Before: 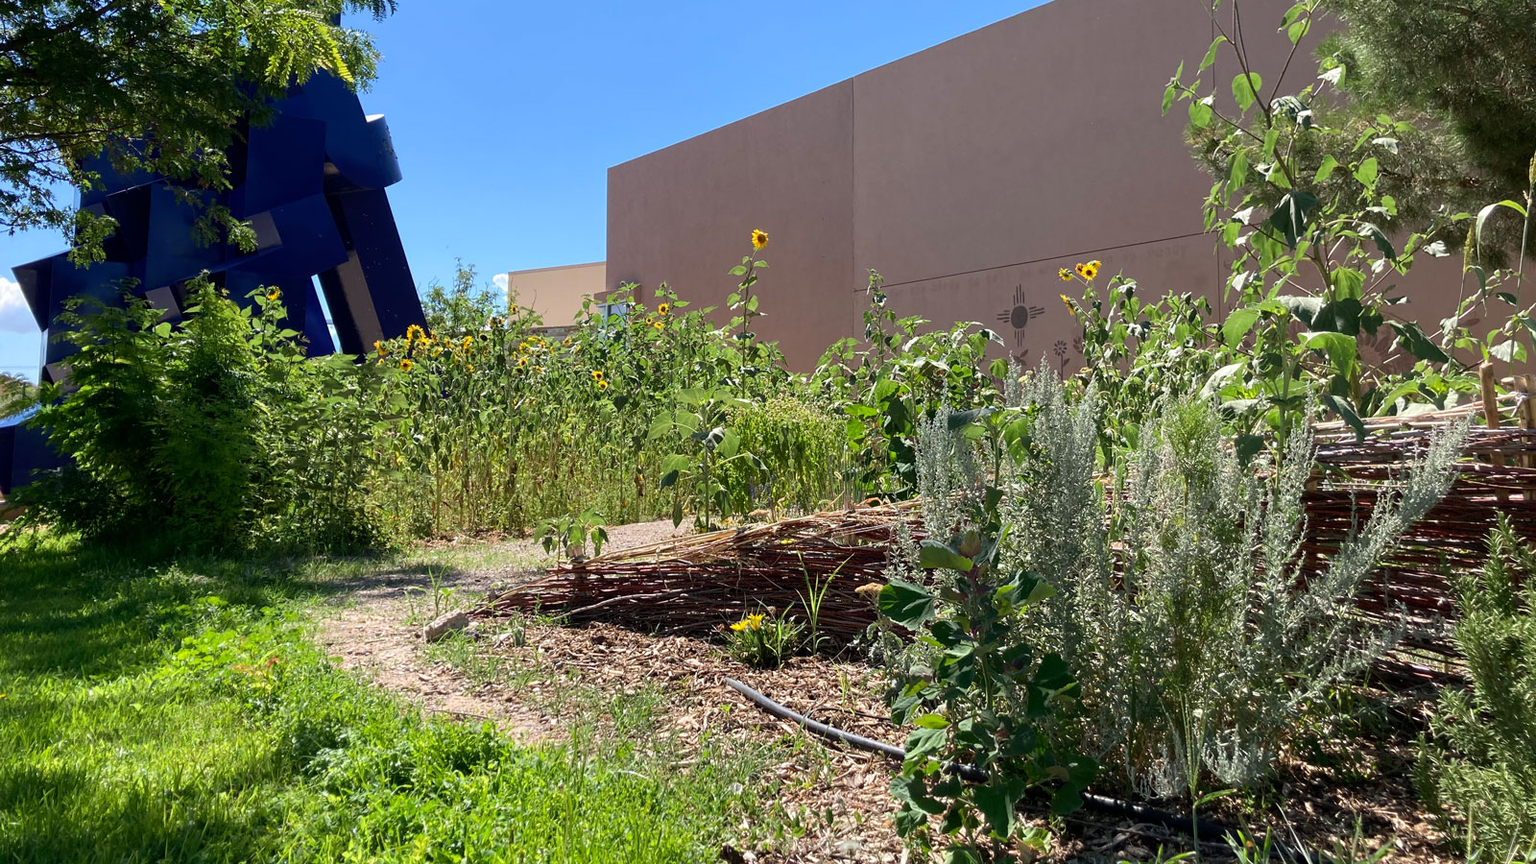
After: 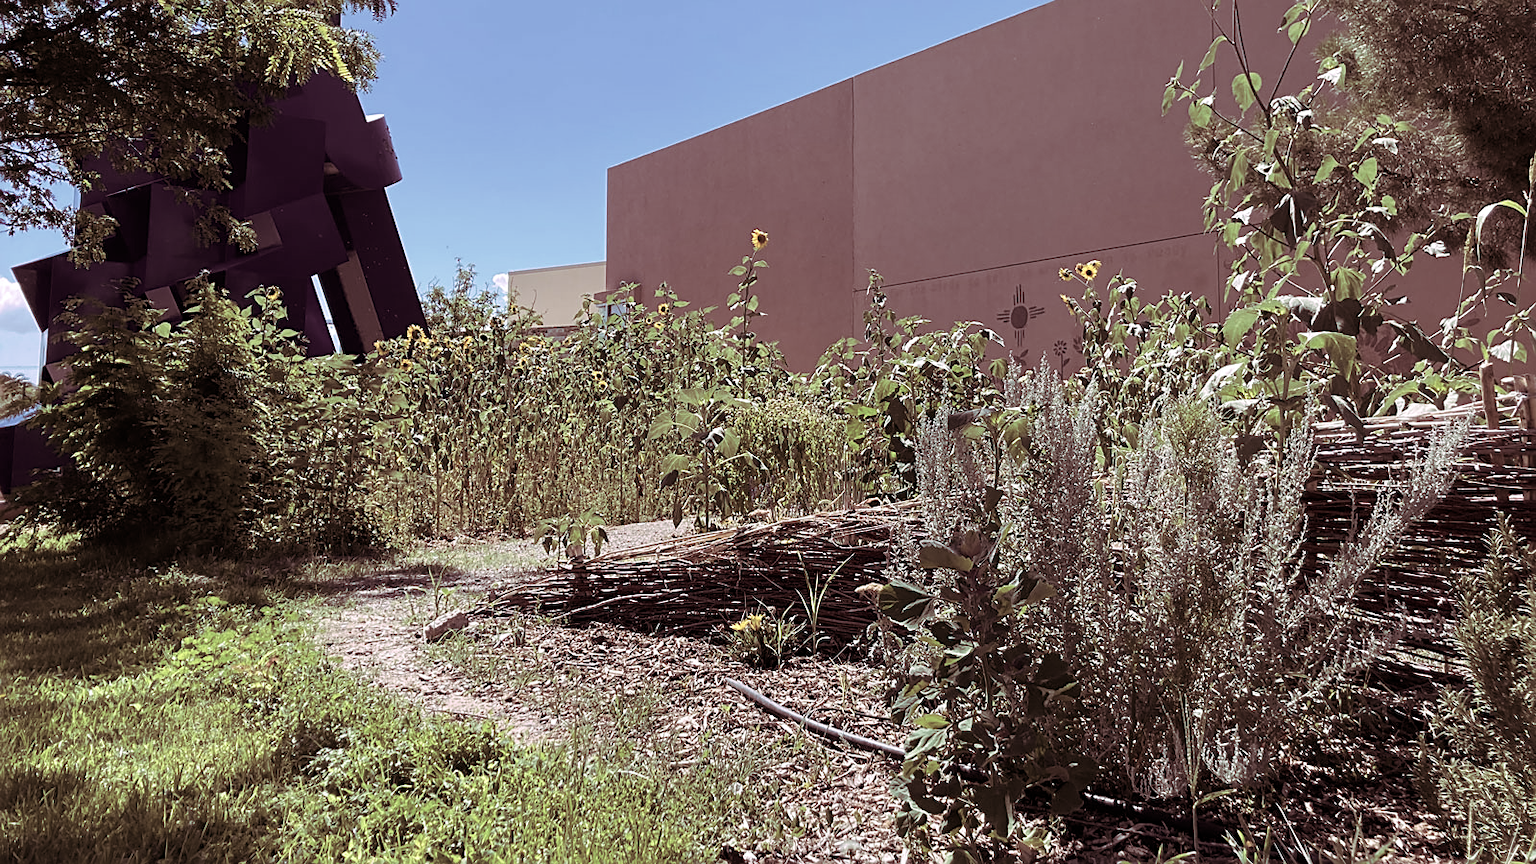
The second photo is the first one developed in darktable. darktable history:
sharpen: on, module defaults
split-toning: highlights › hue 298.8°, highlights › saturation 0.73, compress 41.76%
white balance: red 0.983, blue 1.036
color correction: saturation 0.57
